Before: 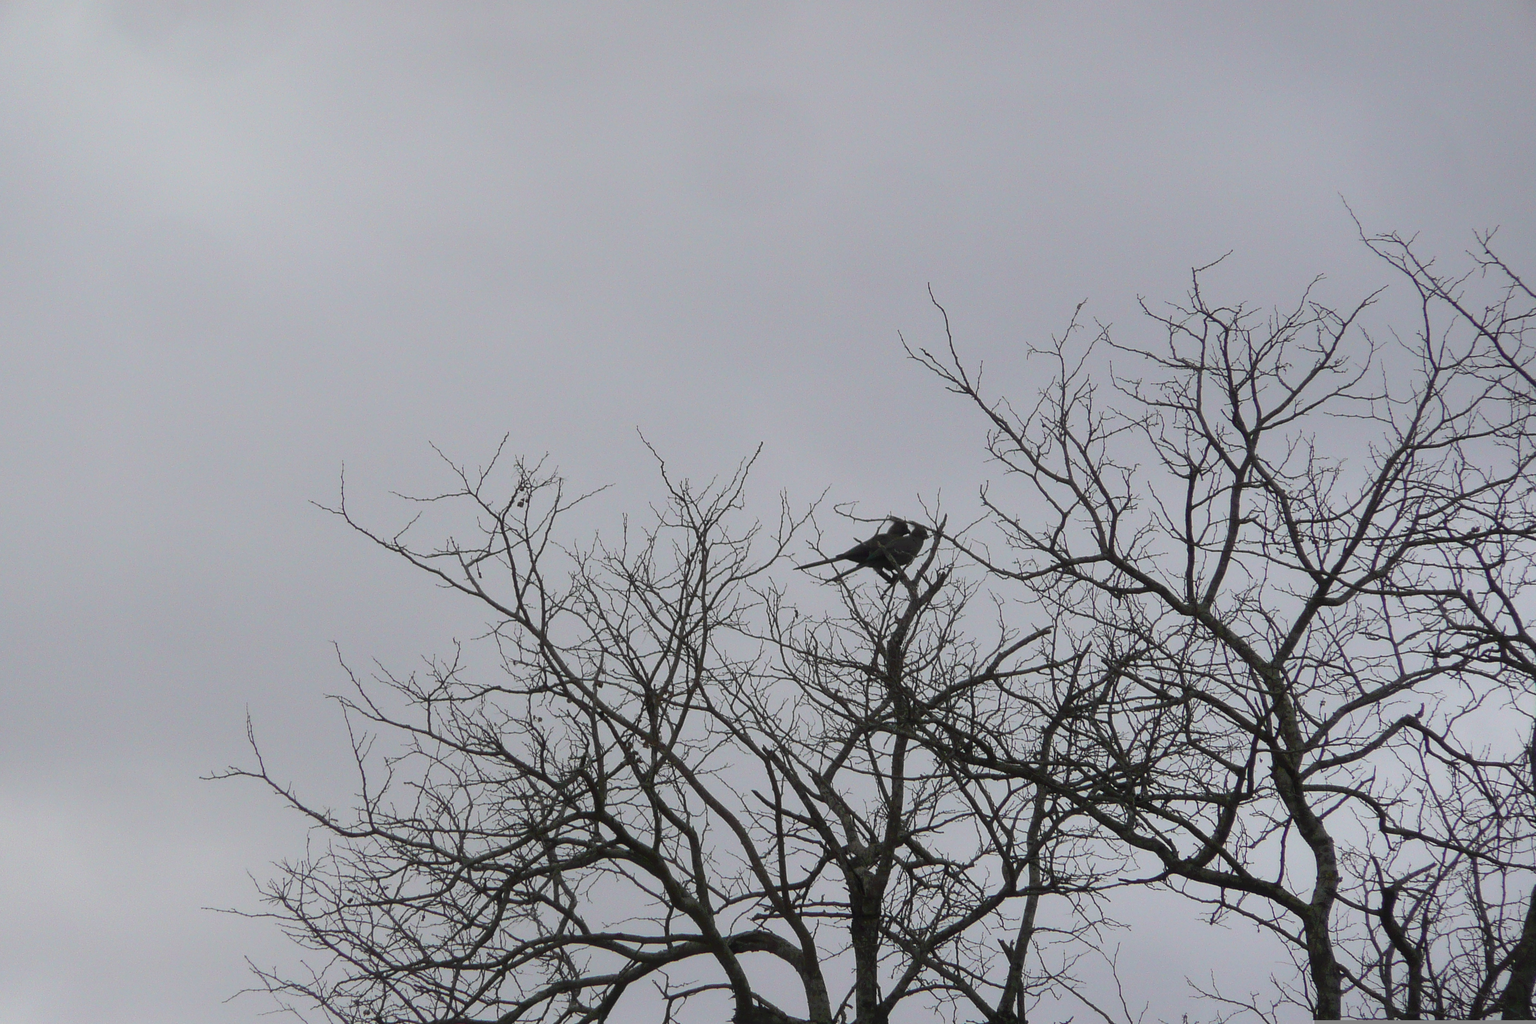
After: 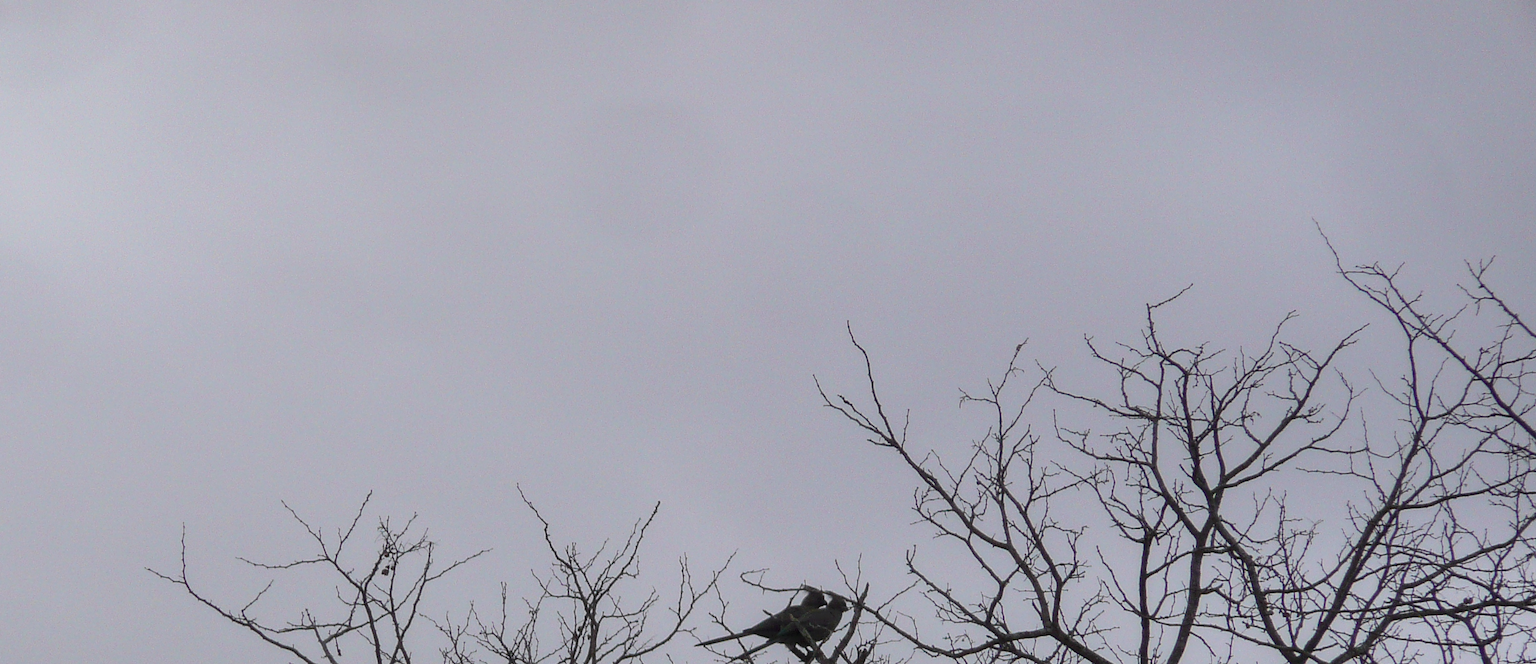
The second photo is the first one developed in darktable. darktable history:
local contrast: on, module defaults
white balance: red 1.009, blue 1.027
crop and rotate: left 11.812%, bottom 42.776%
